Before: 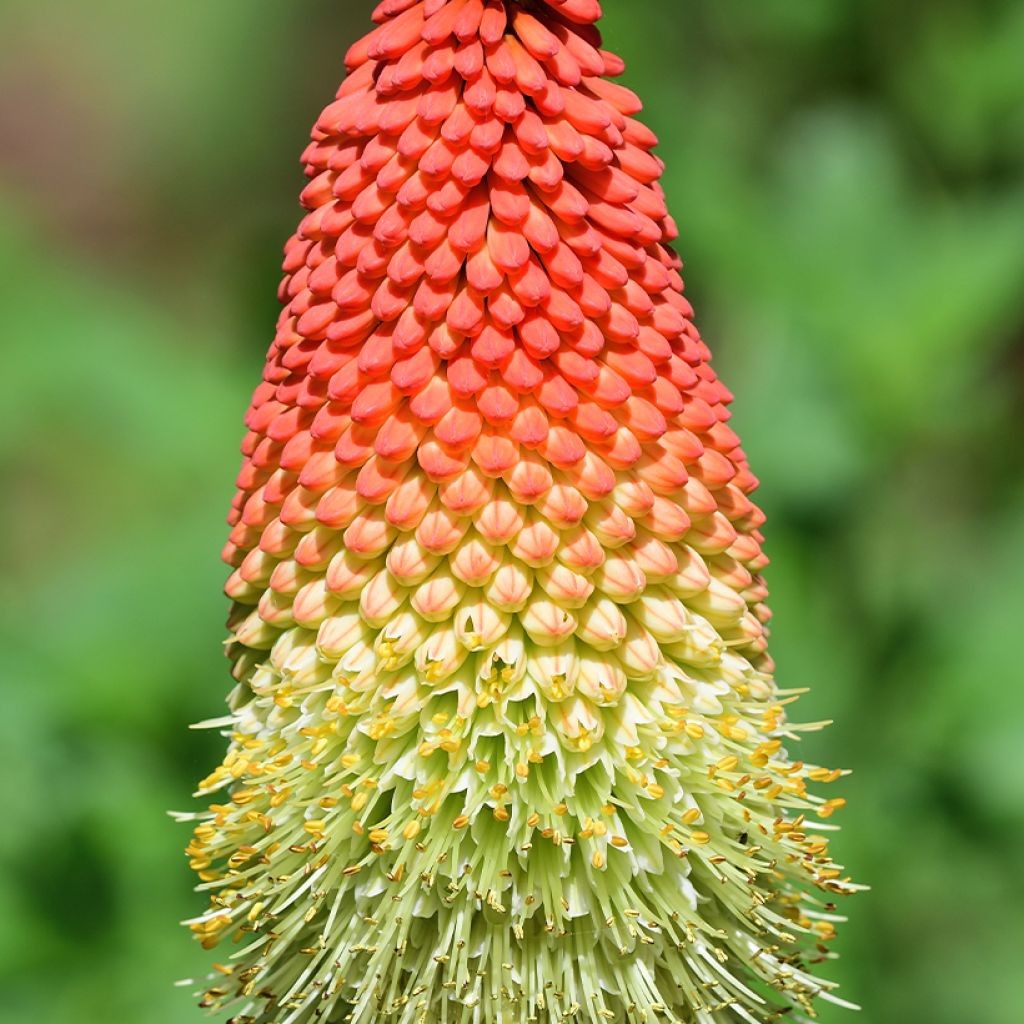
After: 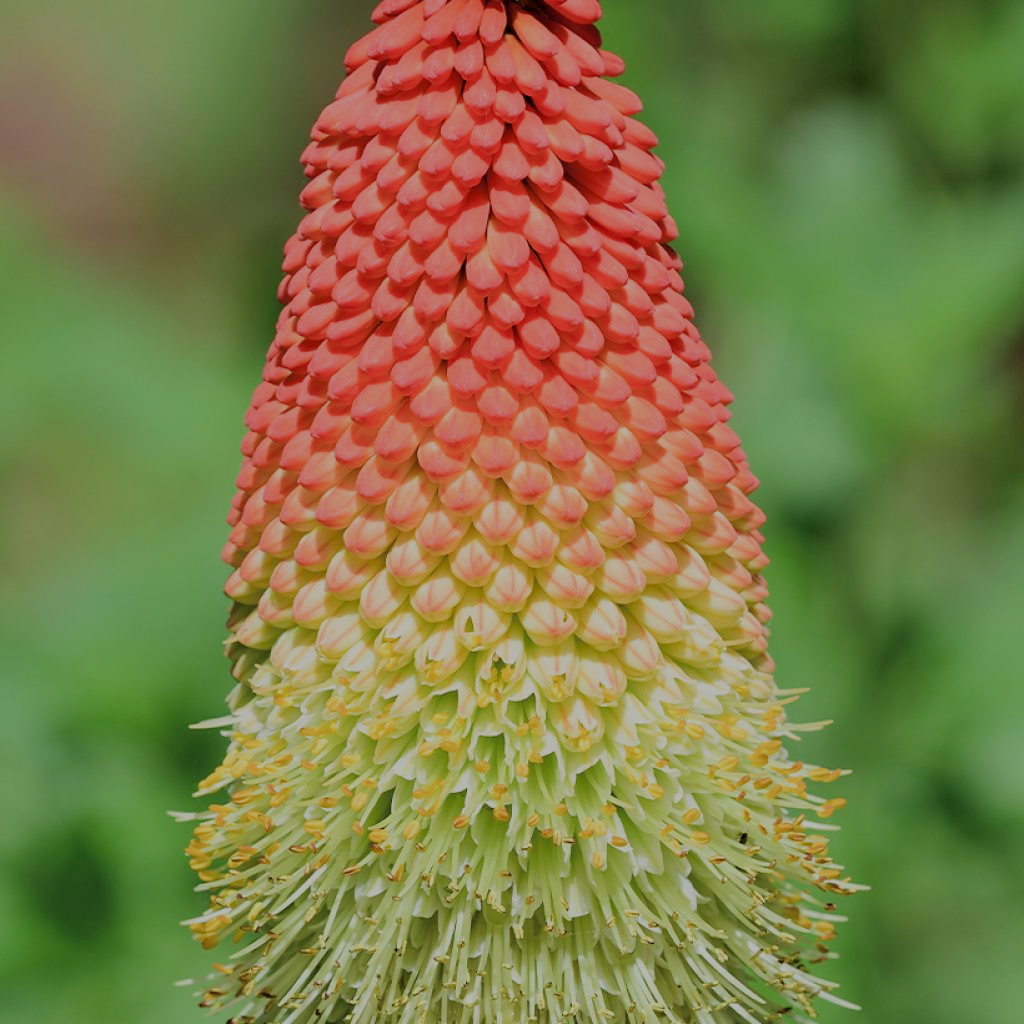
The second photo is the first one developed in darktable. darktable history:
filmic rgb: black relative exposure -7.01 EV, white relative exposure 6 EV, target black luminance 0%, hardness 2.75, latitude 61%, contrast 0.698, highlights saturation mix 11.01%, shadows ↔ highlights balance -0.132%, preserve chrominance max RGB
